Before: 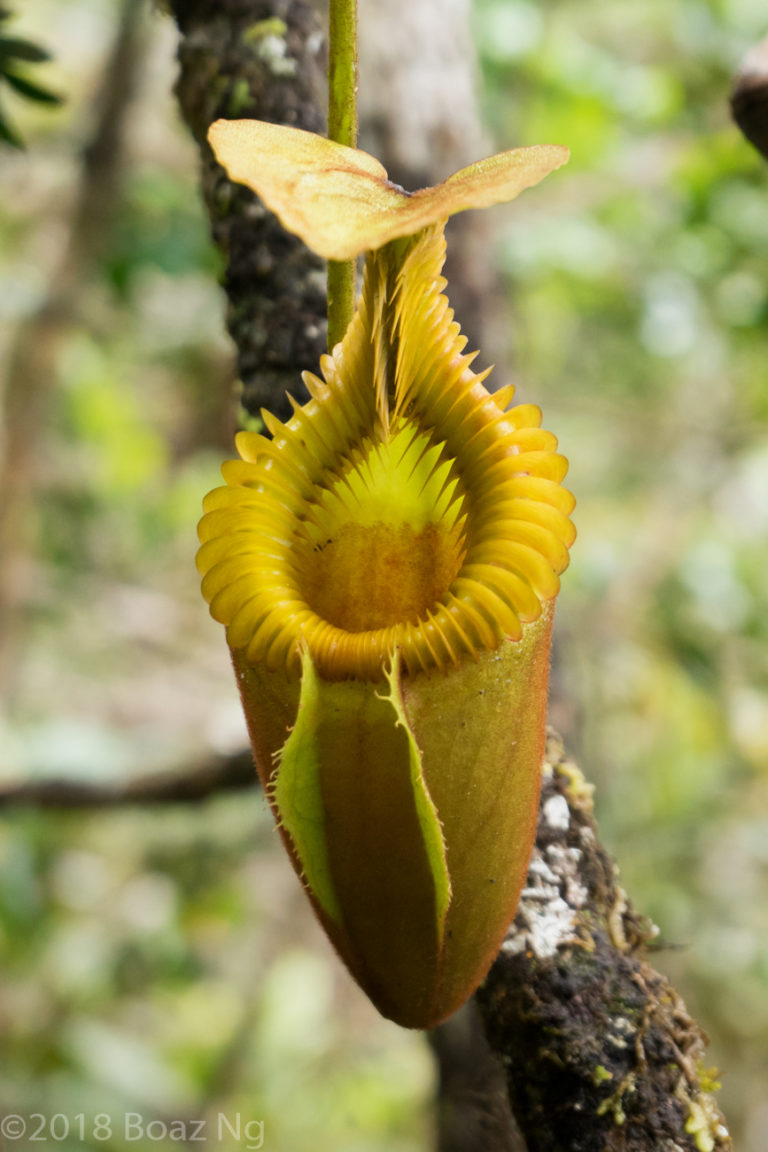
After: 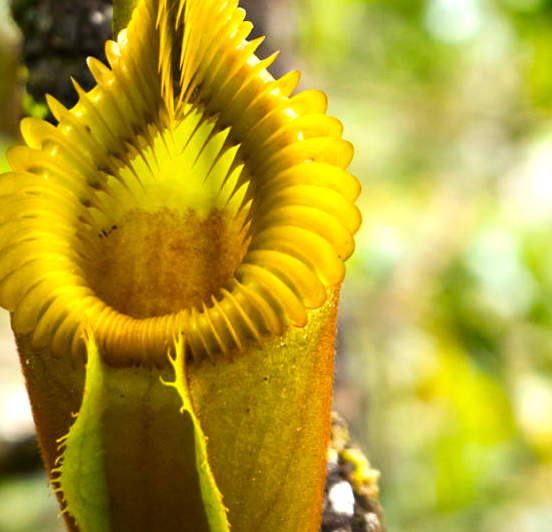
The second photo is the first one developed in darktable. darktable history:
color balance rgb: linear chroma grading › global chroma 12.723%, perceptual saturation grading › global saturation 29.568%, perceptual brilliance grading › global brilliance -4.71%, perceptual brilliance grading › highlights 24.029%, perceptual brilliance grading › mid-tones 6.837%, perceptual brilliance grading › shadows -4.761%, global vibrance 3.332%
sharpen: amount 0.215
crop and rotate: left 27.998%, top 27.343%, bottom 26.458%
